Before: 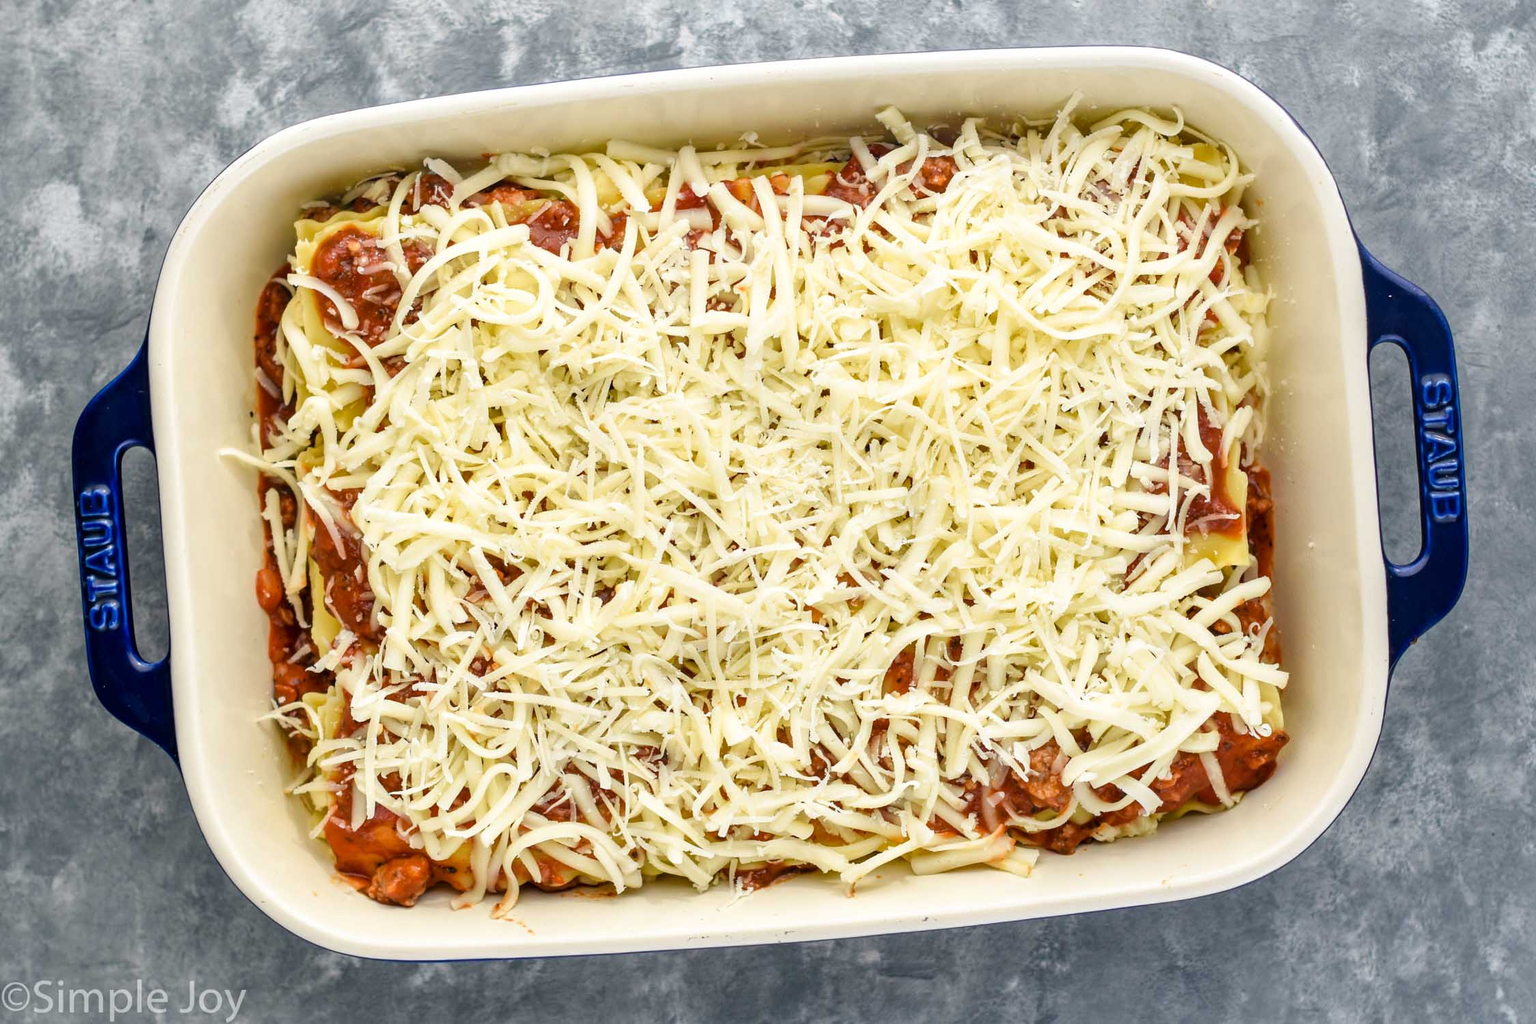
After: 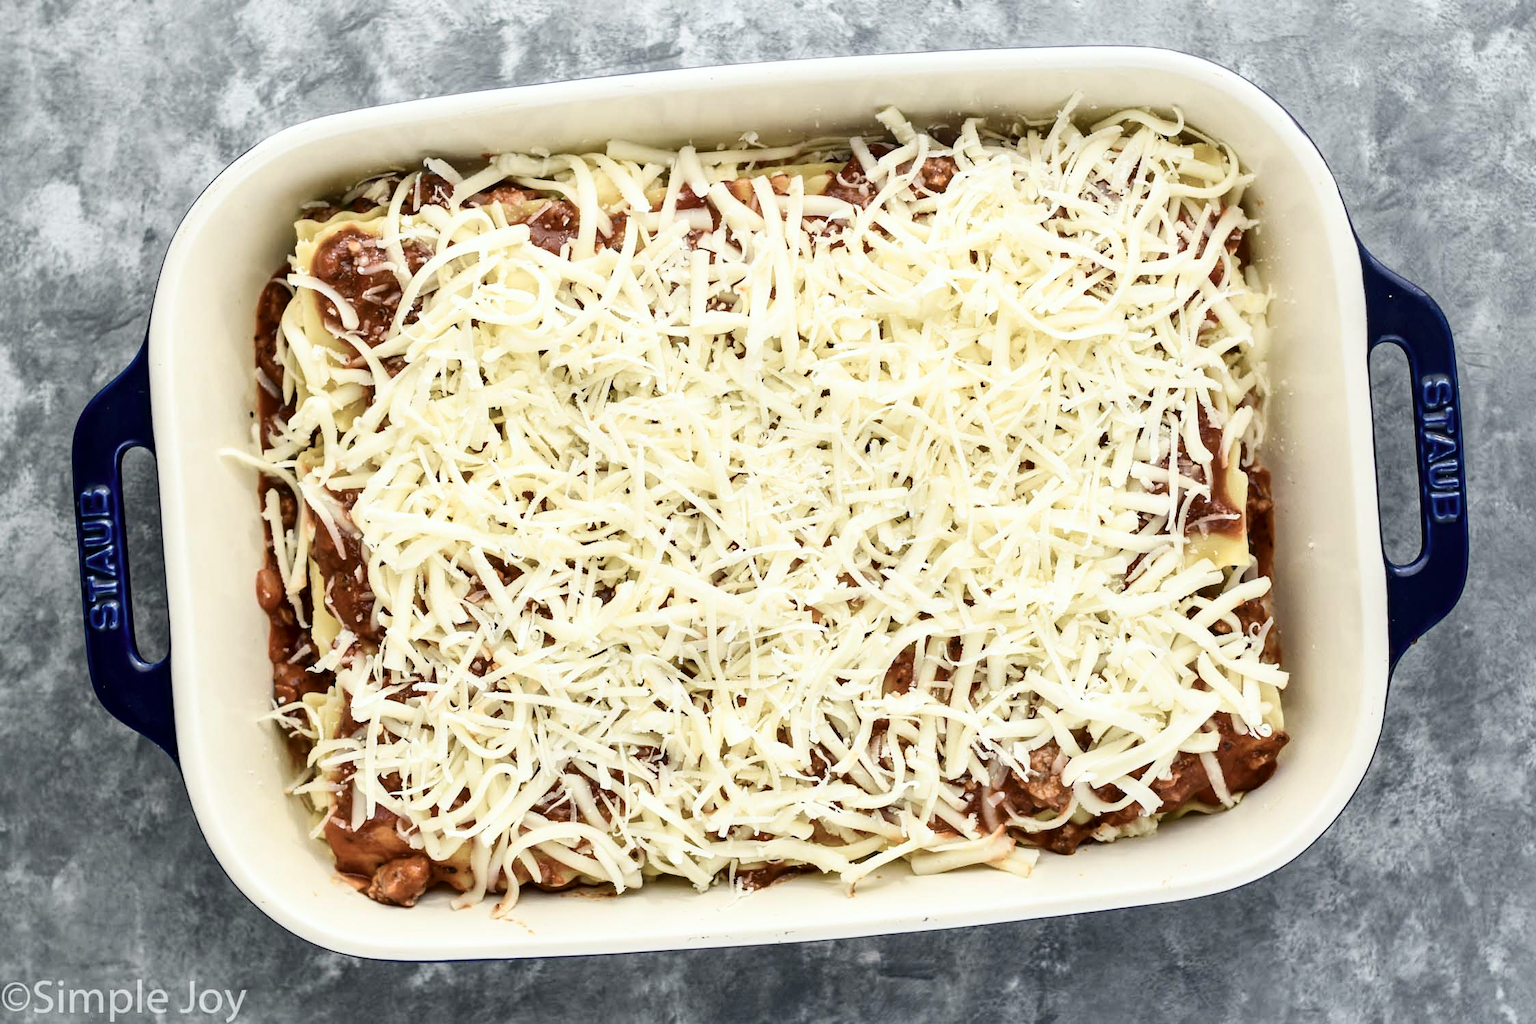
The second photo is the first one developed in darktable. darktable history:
white balance: red 0.978, blue 0.999
contrast brightness saturation: contrast 0.25, saturation -0.31
